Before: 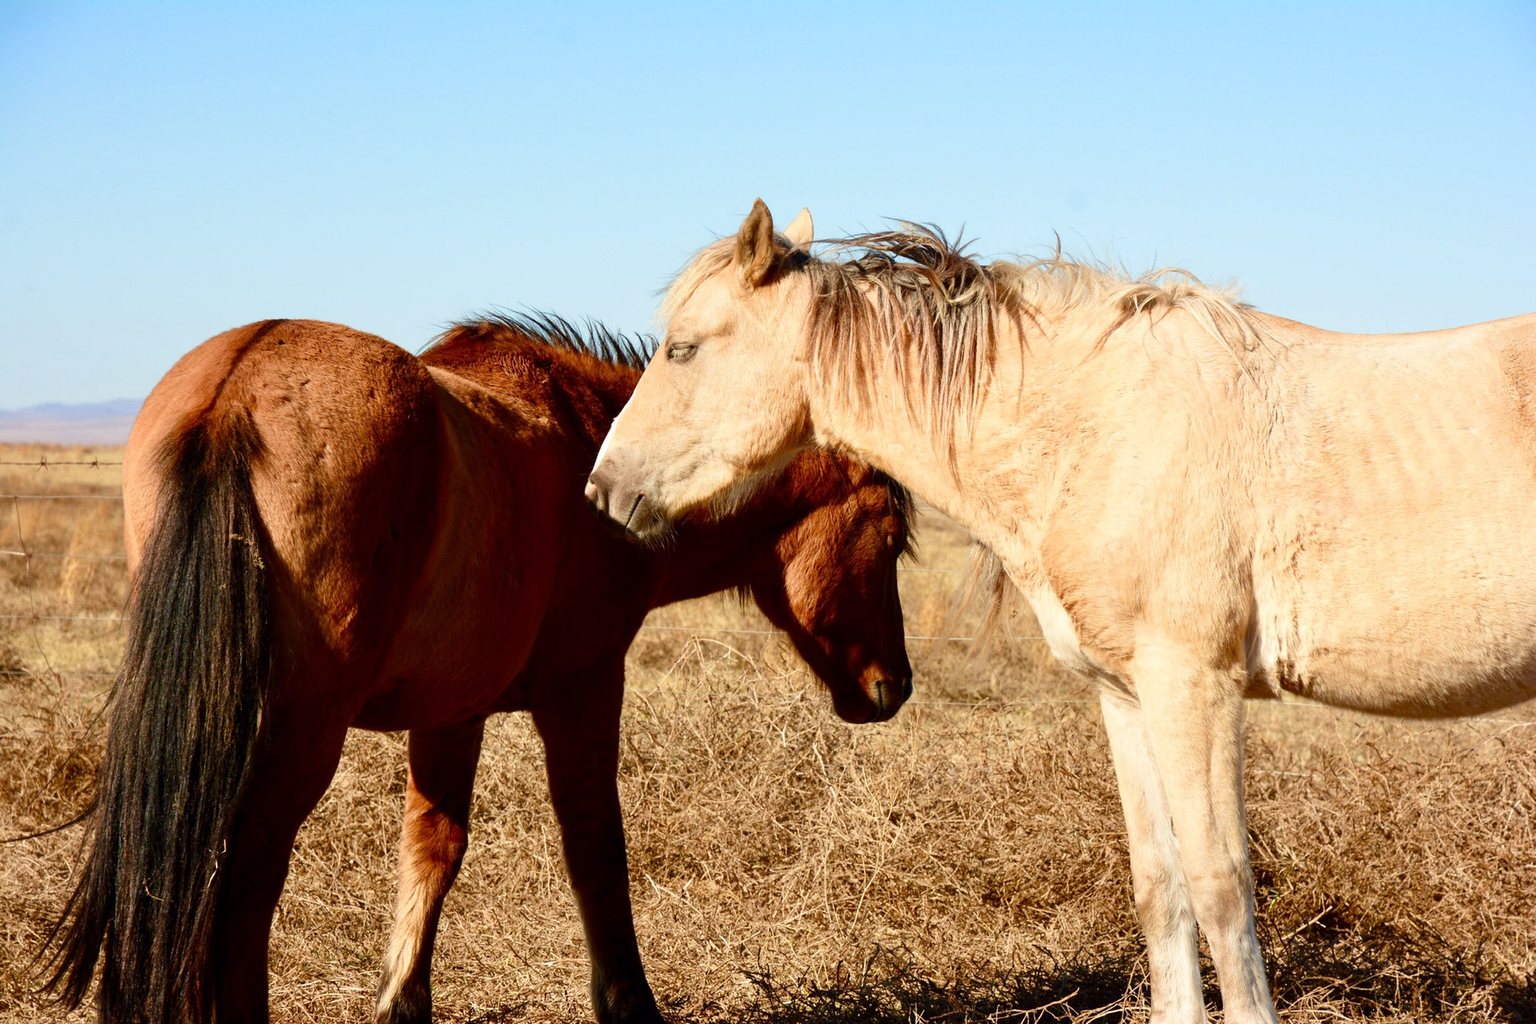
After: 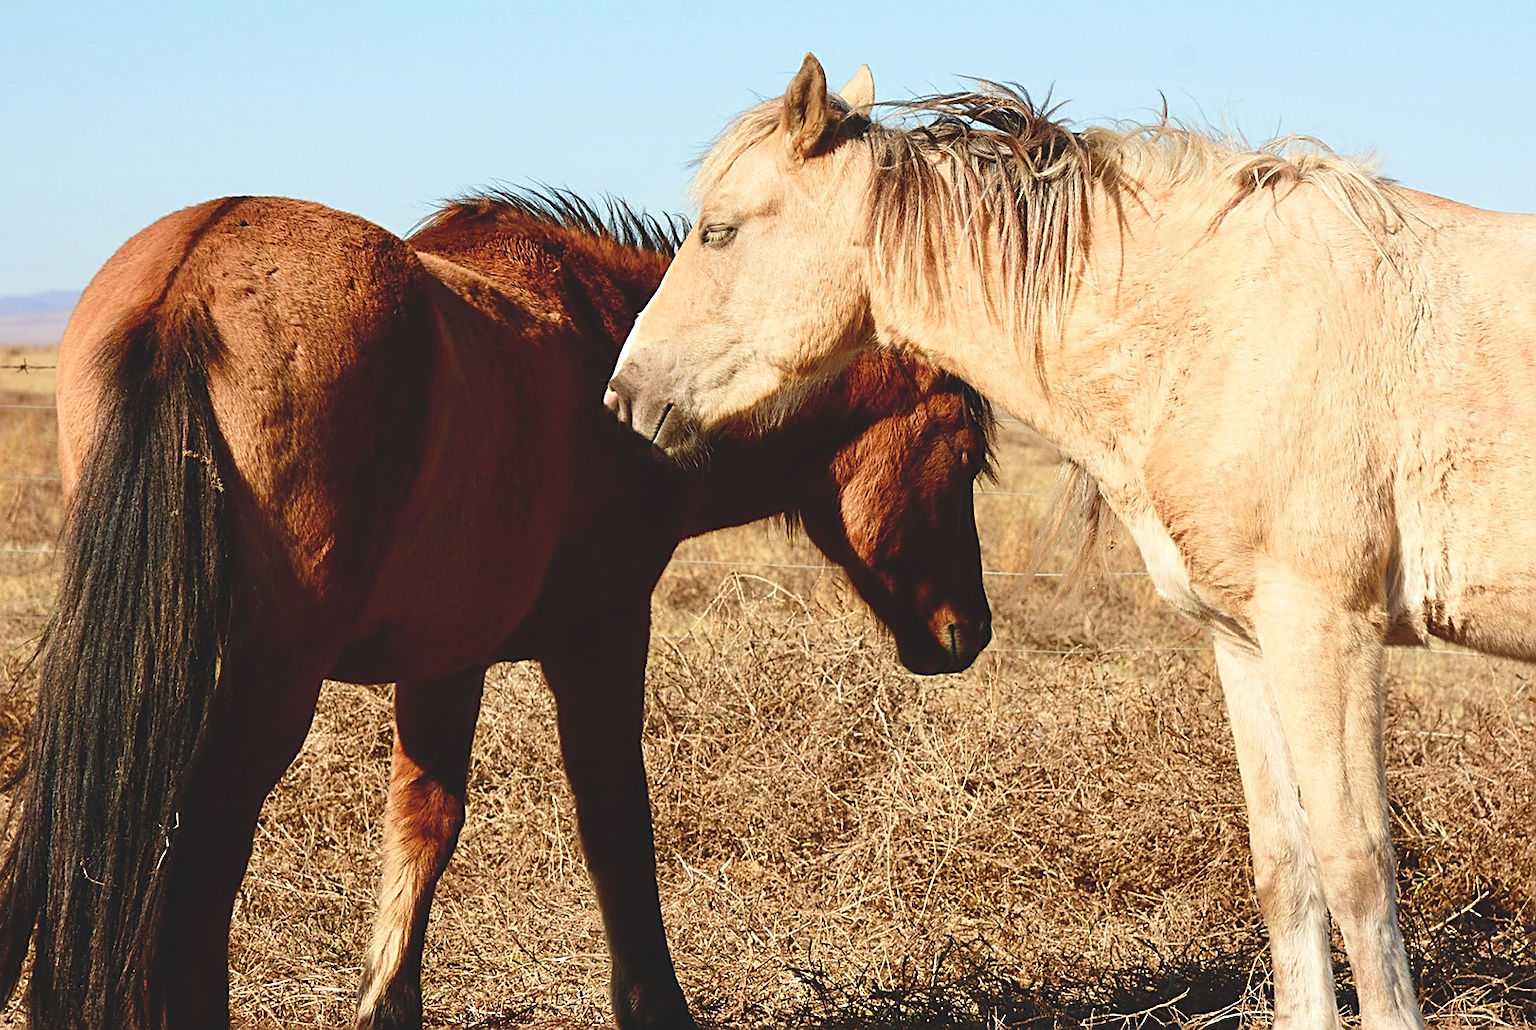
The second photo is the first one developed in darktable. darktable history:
exposure: black level correction -0.015, compensate highlight preservation false
crop and rotate: left 4.923%, top 15.052%, right 10.644%
sharpen: amount 0.753
